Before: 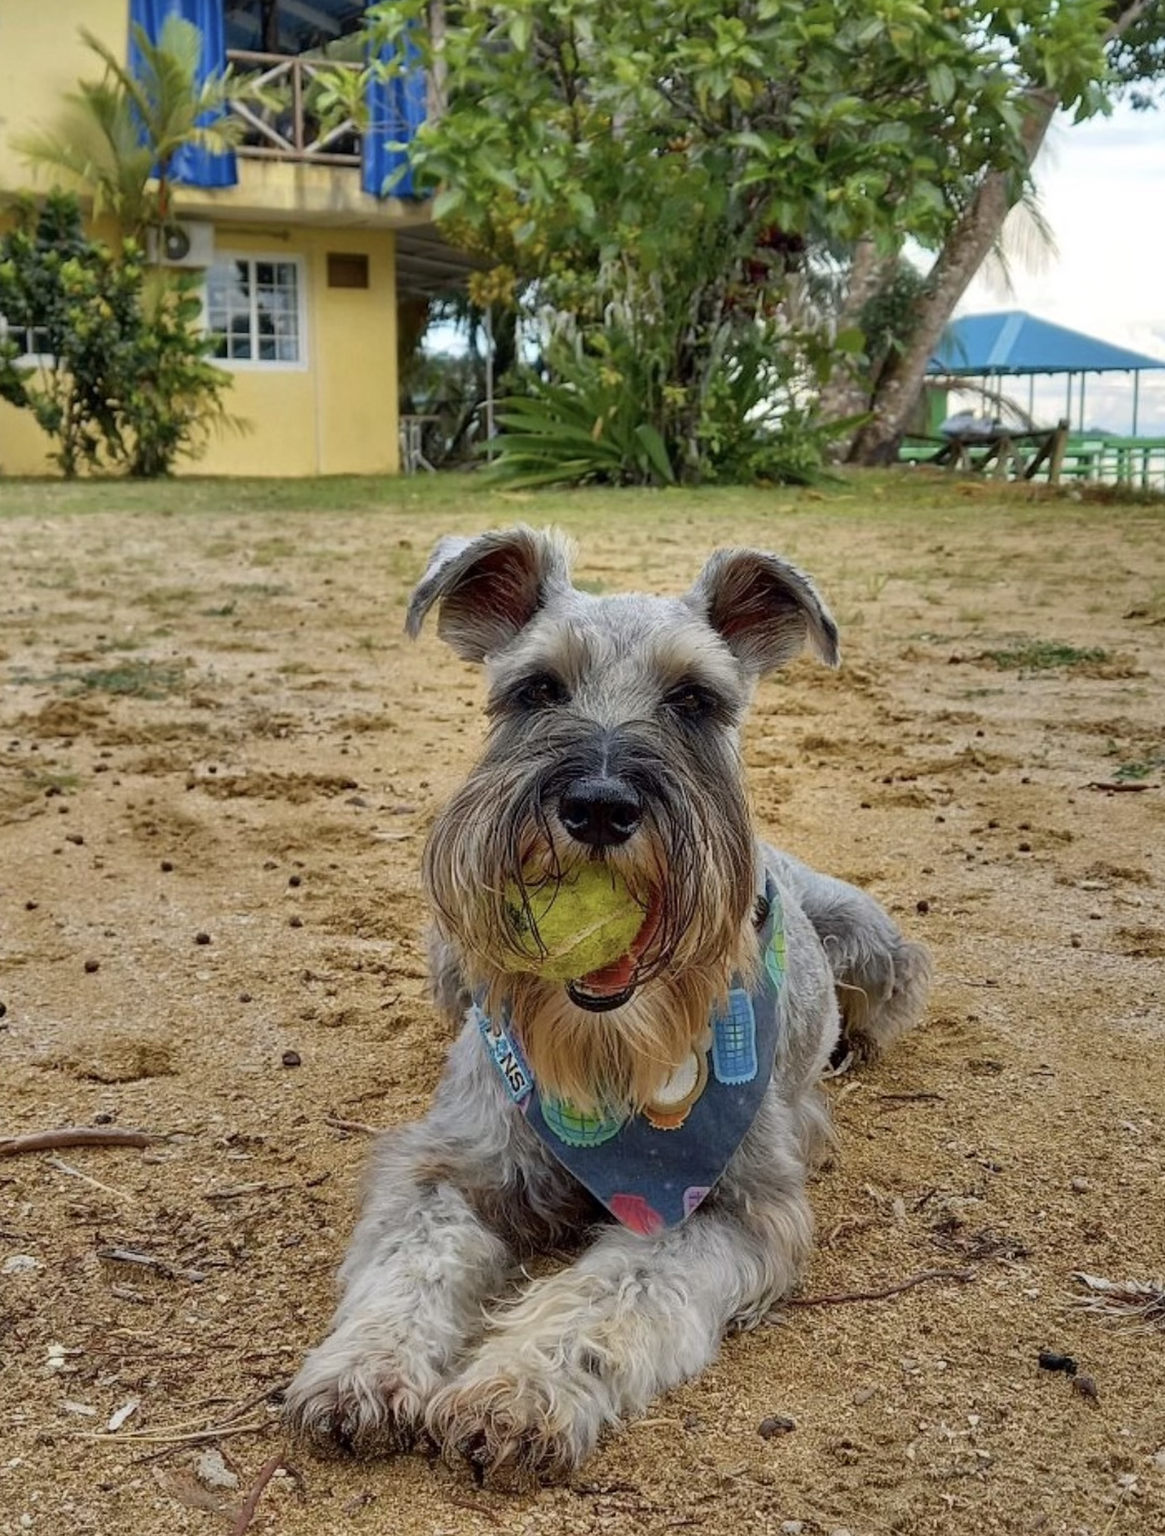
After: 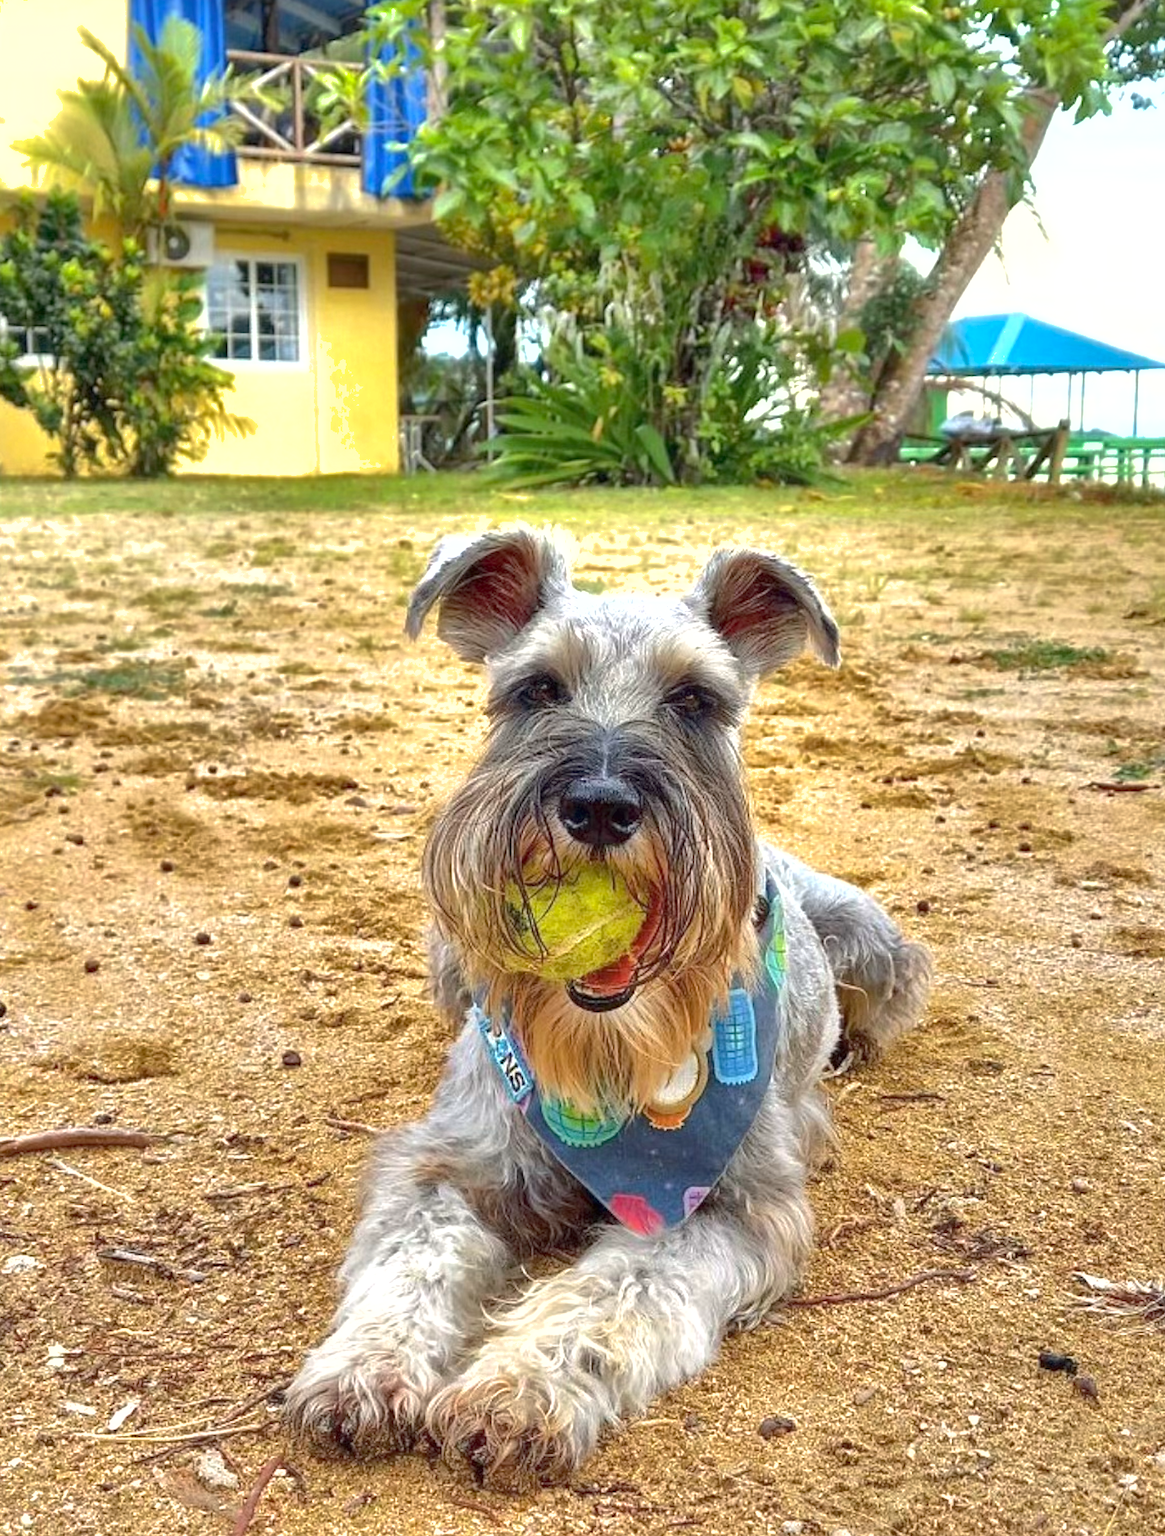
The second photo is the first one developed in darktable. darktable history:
shadows and highlights: on, module defaults
exposure: black level correction 0, exposure 1.107 EV, compensate highlight preservation false
